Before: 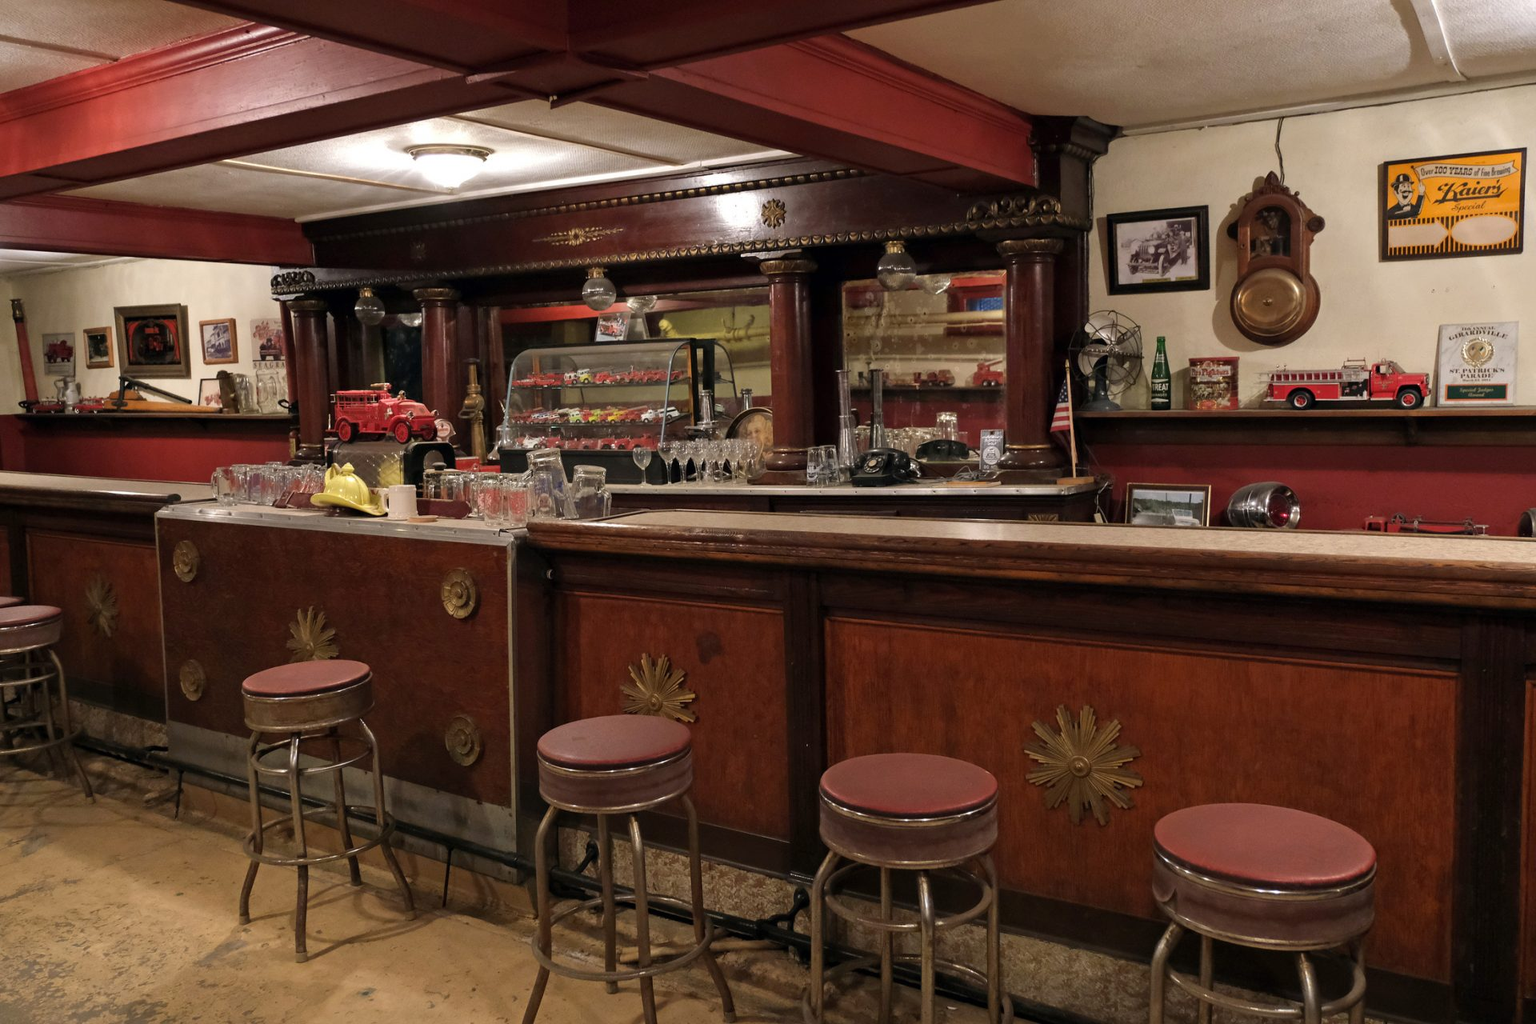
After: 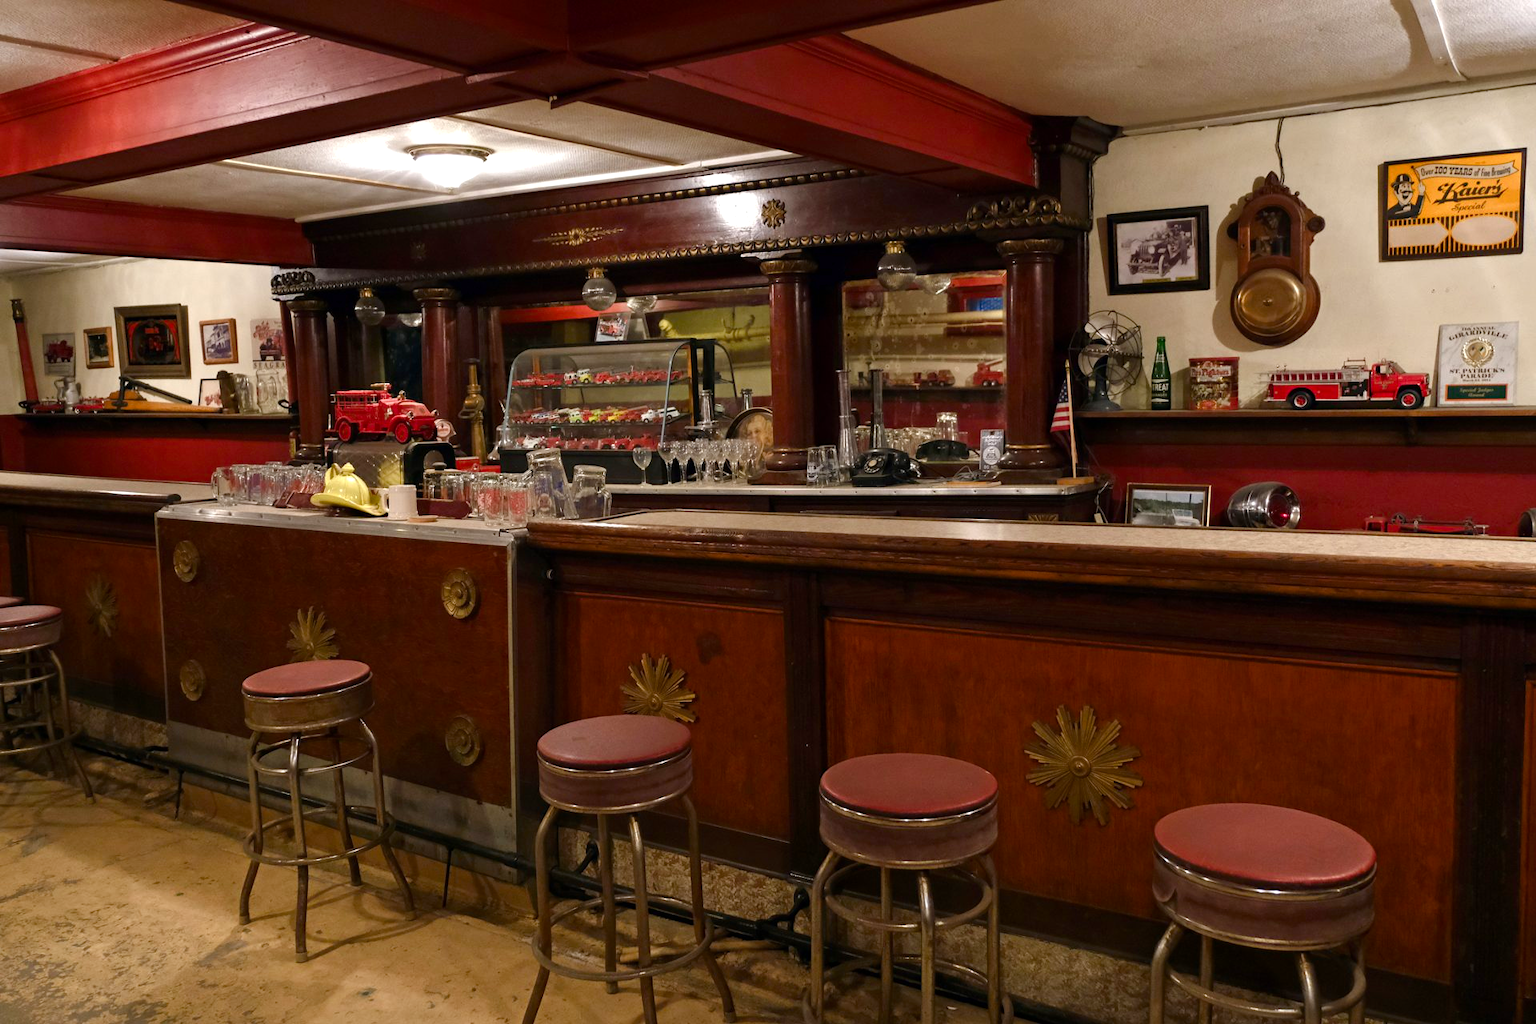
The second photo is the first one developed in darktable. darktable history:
color balance rgb: linear chroma grading › shadows 32%, linear chroma grading › global chroma -2%, linear chroma grading › mid-tones 4%, perceptual saturation grading › global saturation -2%, perceptual saturation grading › highlights -8%, perceptual saturation grading › mid-tones 8%, perceptual saturation grading › shadows 4%, perceptual brilliance grading › highlights 8%, perceptual brilliance grading › mid-tones 4%, perceptual brilliance grading › shadows 2%, global vibrance 16%, saturation formula JzAzBz (2021)
contrast brightness saturation: contrast 0.03, brightness -0.04
